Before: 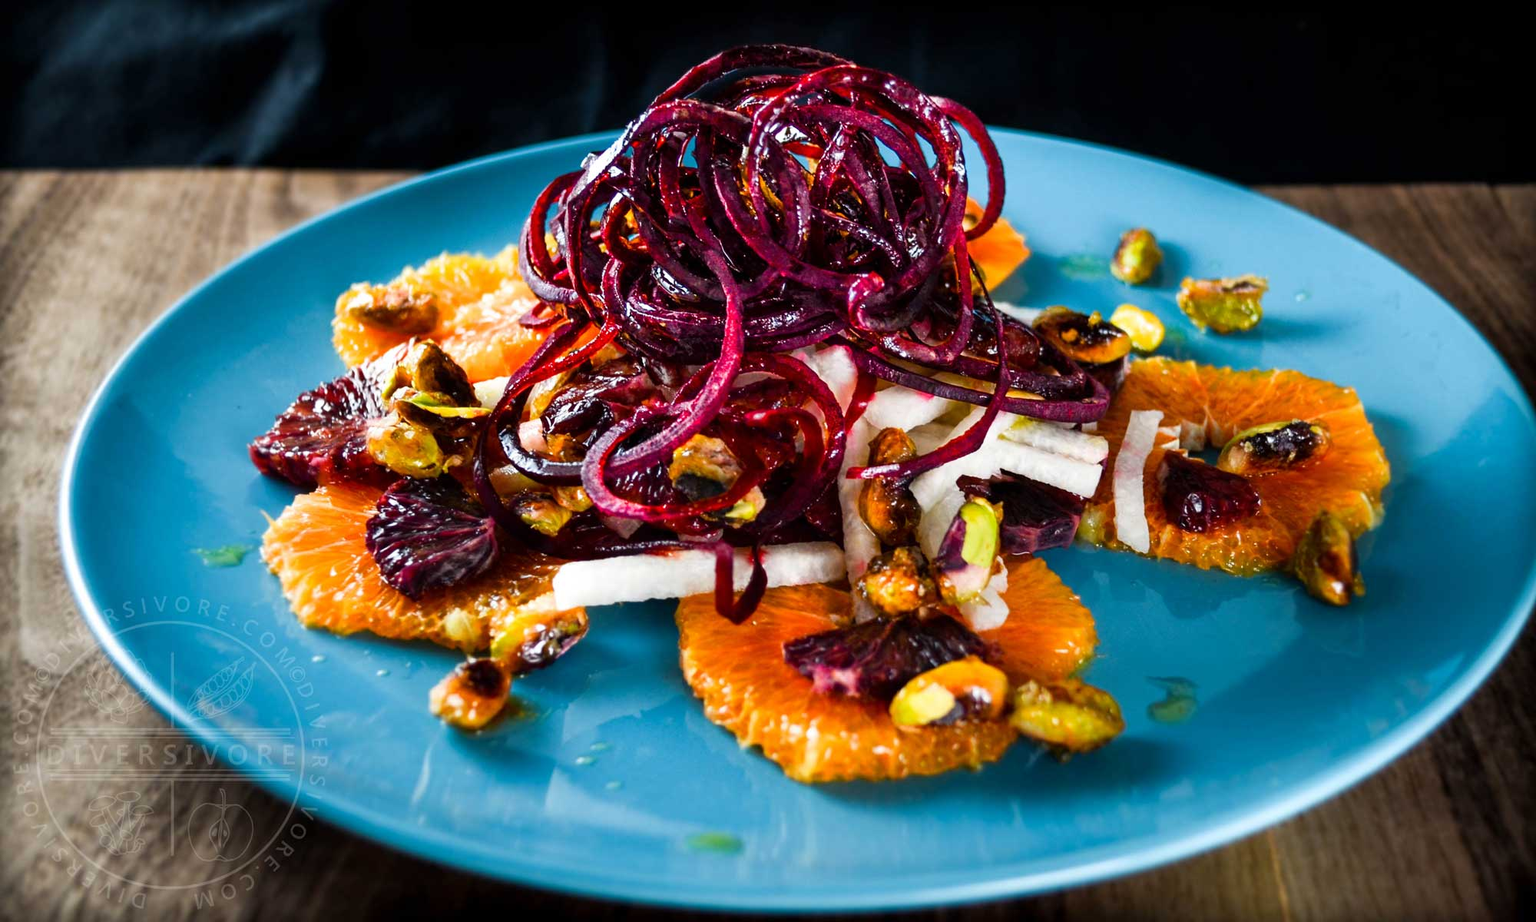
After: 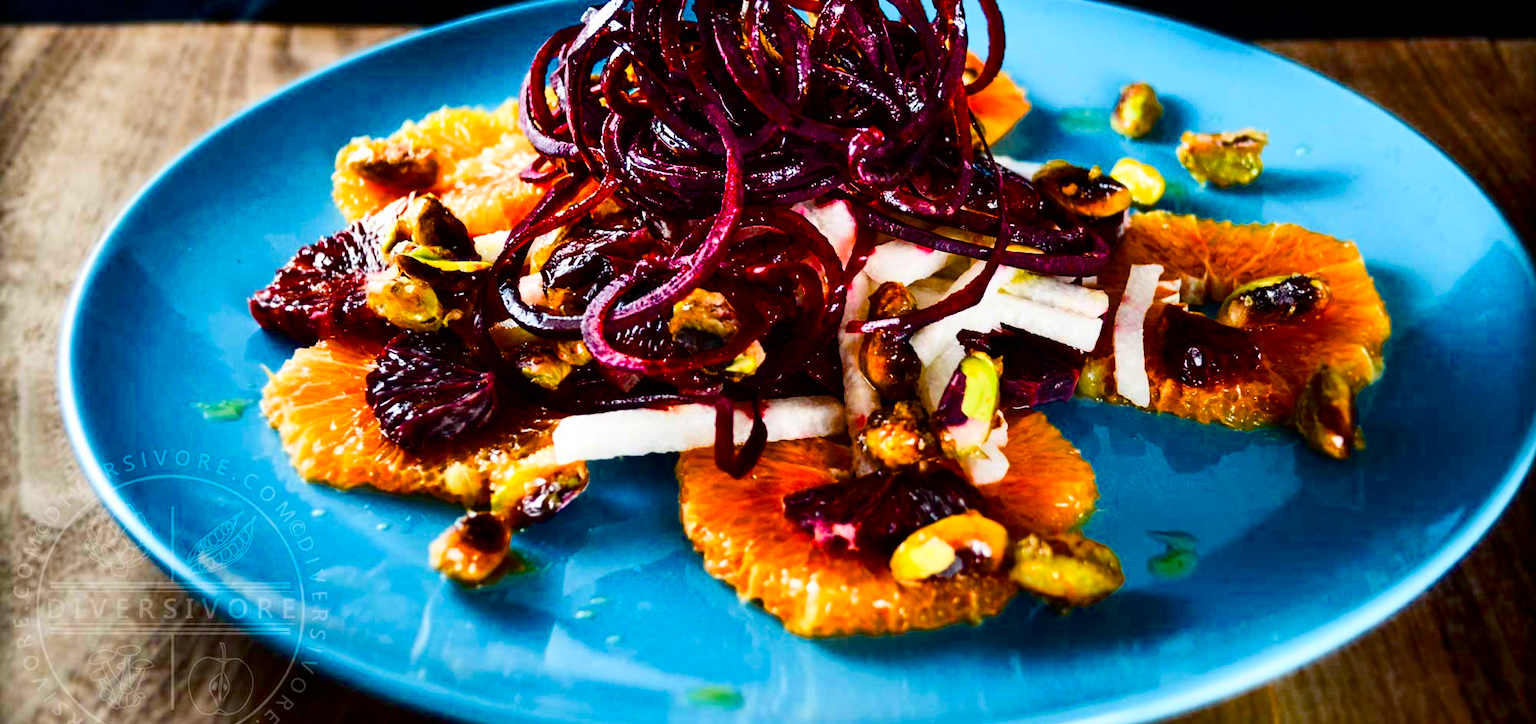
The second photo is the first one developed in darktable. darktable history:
color balance rgb: perceptual saturation grading › global saturation 25.284%, perceptual saturation grading › highlights -27.865%, perceptual saturation grading › shadows 32.869%, saturation formula JzAzBz (2021)
crop and rotate: top 15.916%, bottom 5.45%
tone curve: curves: ch0 [(0, 0) (0.004, 0.001) (0.133, 0.112) (0.325, 0.362) (0.832, 0.893) (1, 1)], color space Lab, independent channels, preserve colors none
contrast brightness saturation: contrast 0.075, saturation 0.197
